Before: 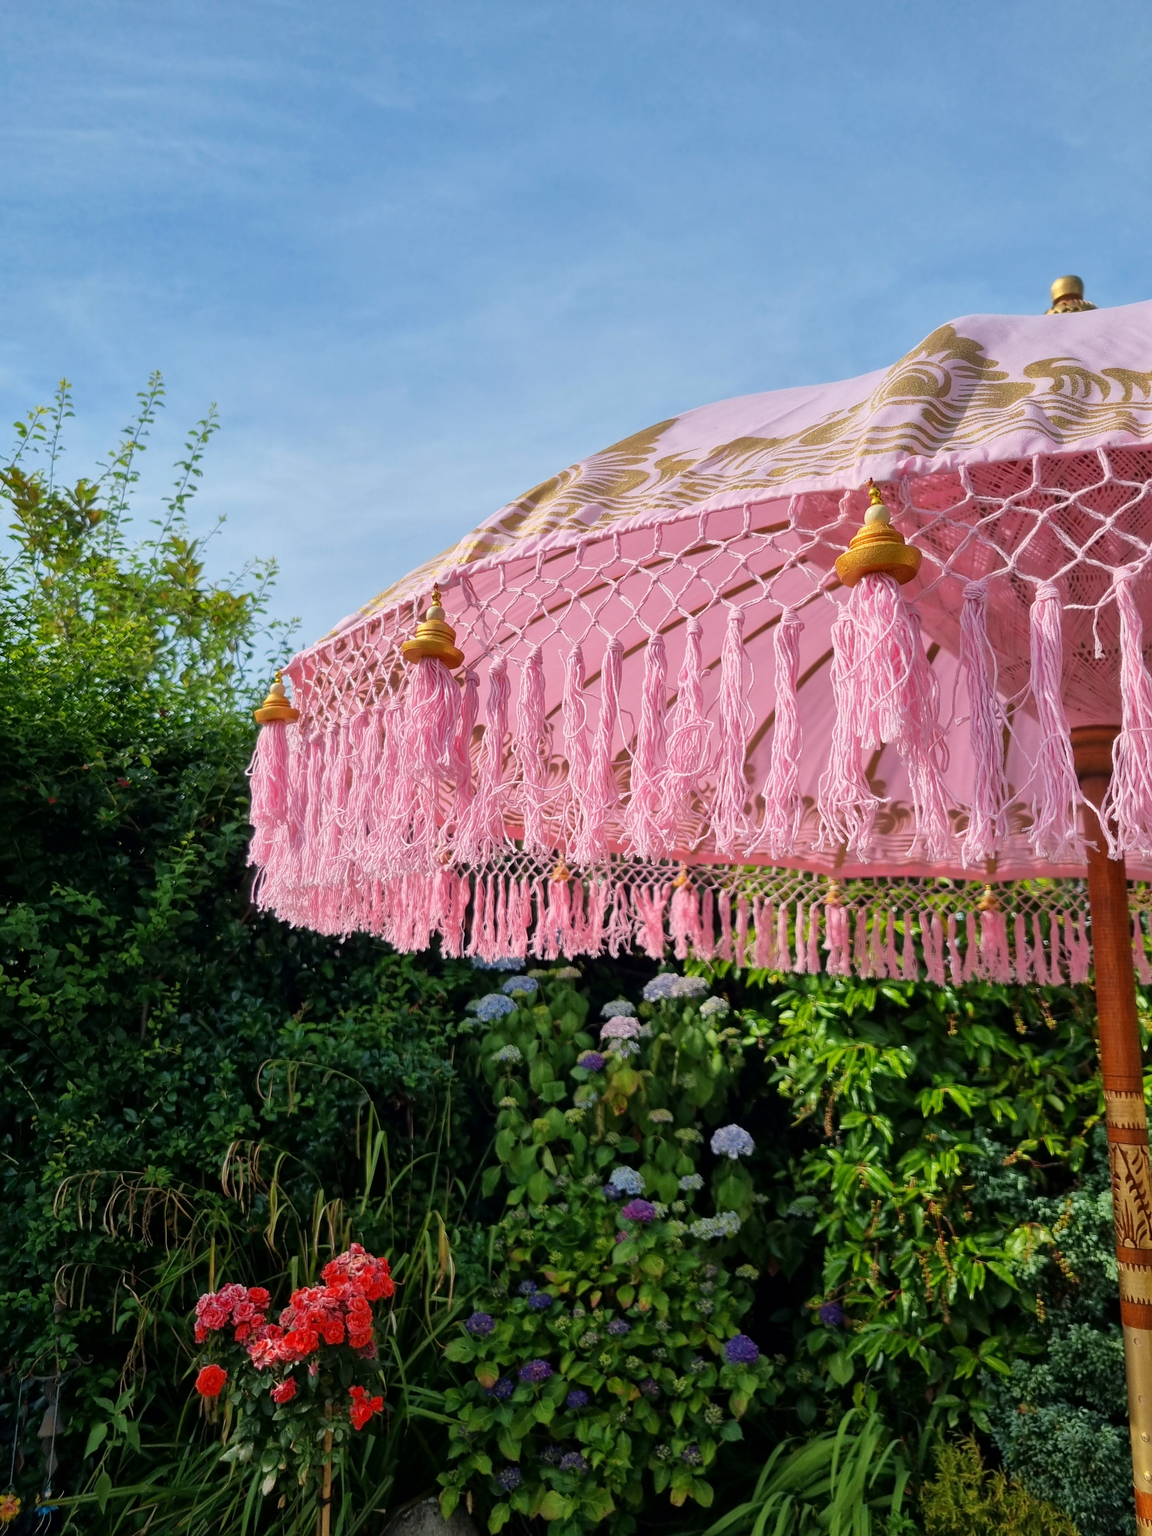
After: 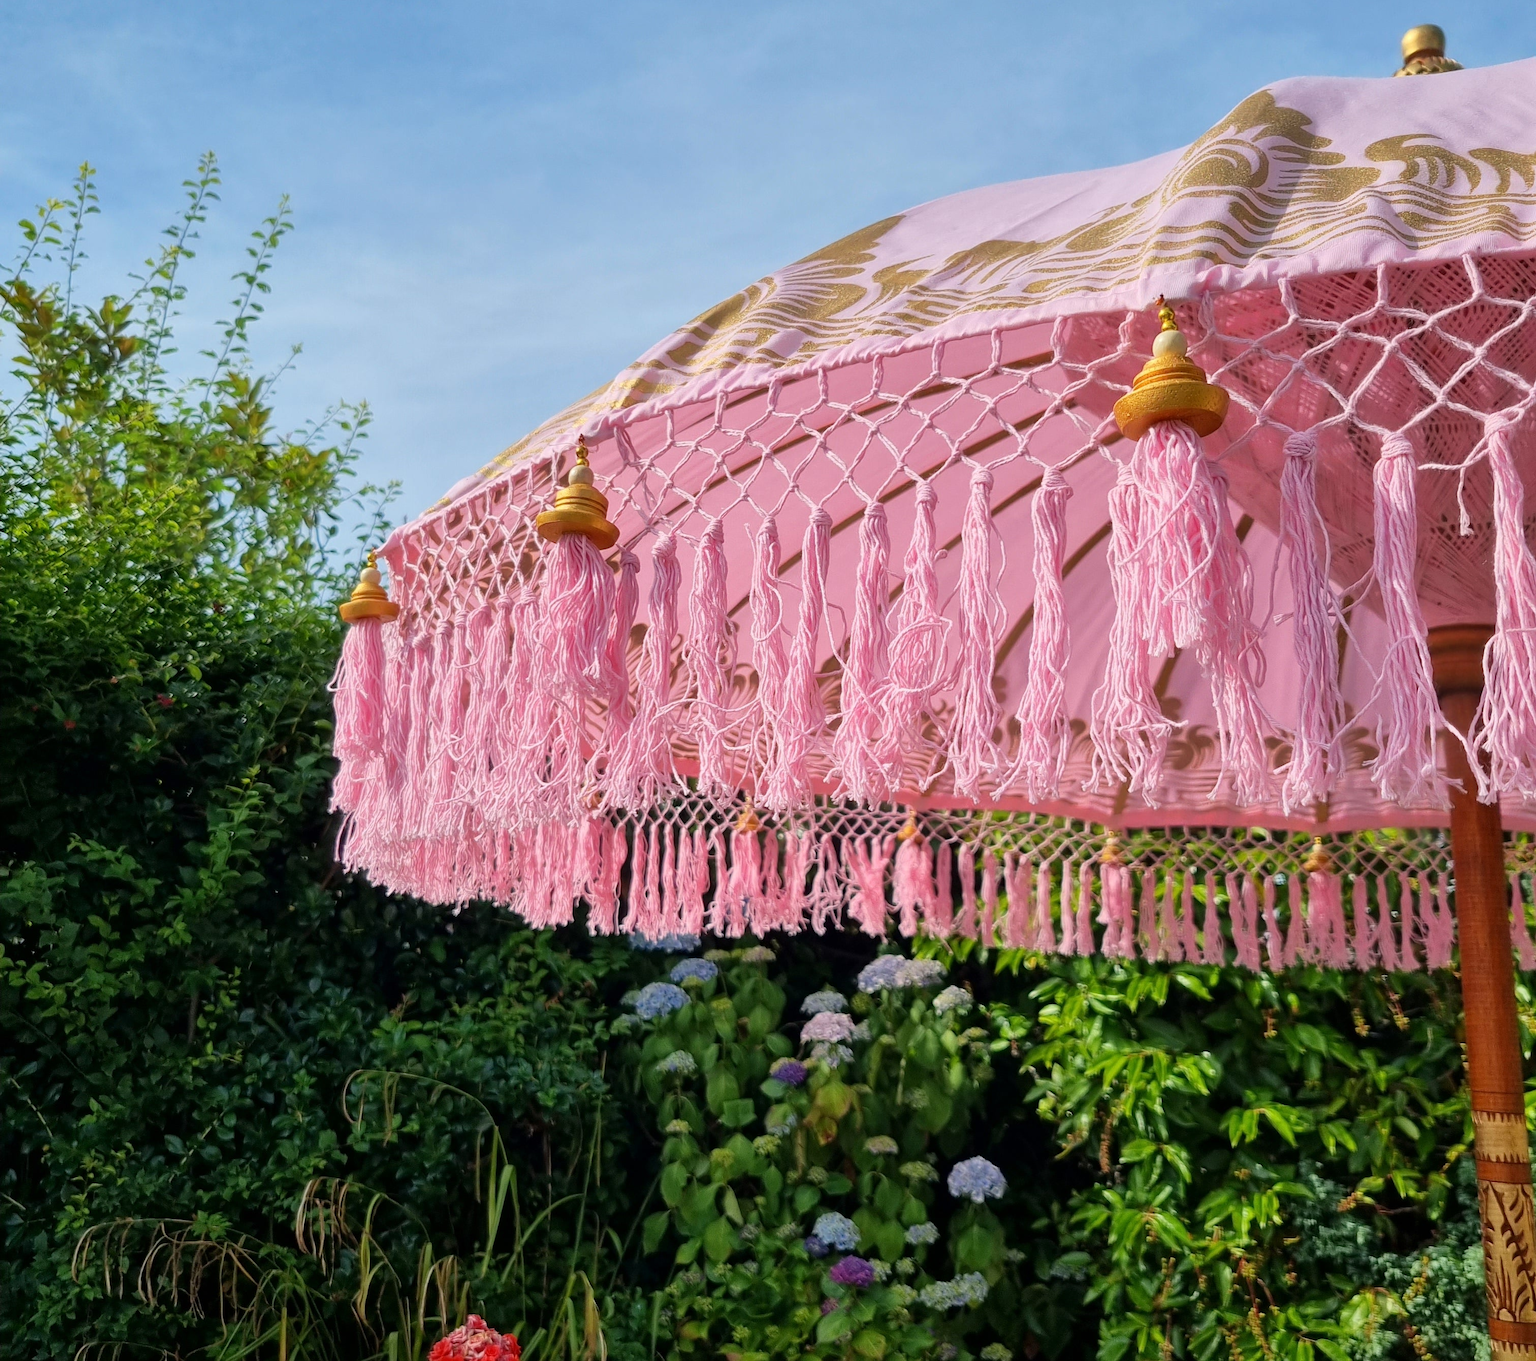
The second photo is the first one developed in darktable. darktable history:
crop: top 16.743%, bottom 16.777%
